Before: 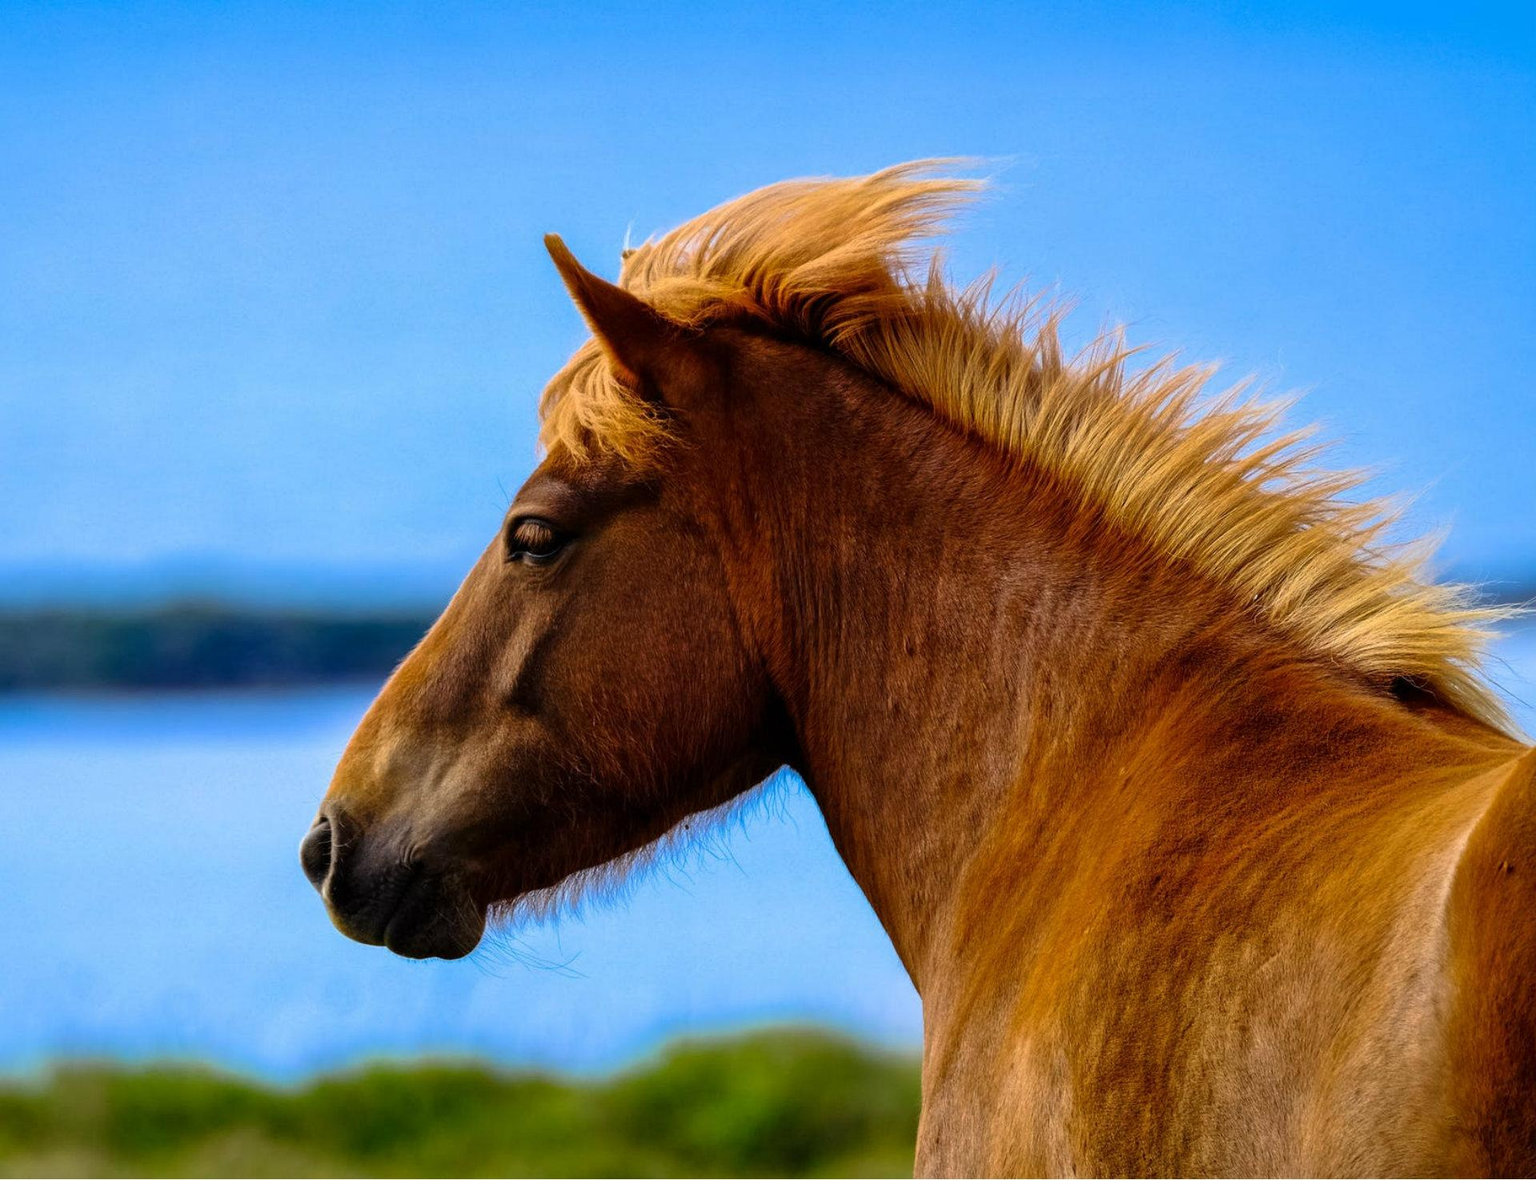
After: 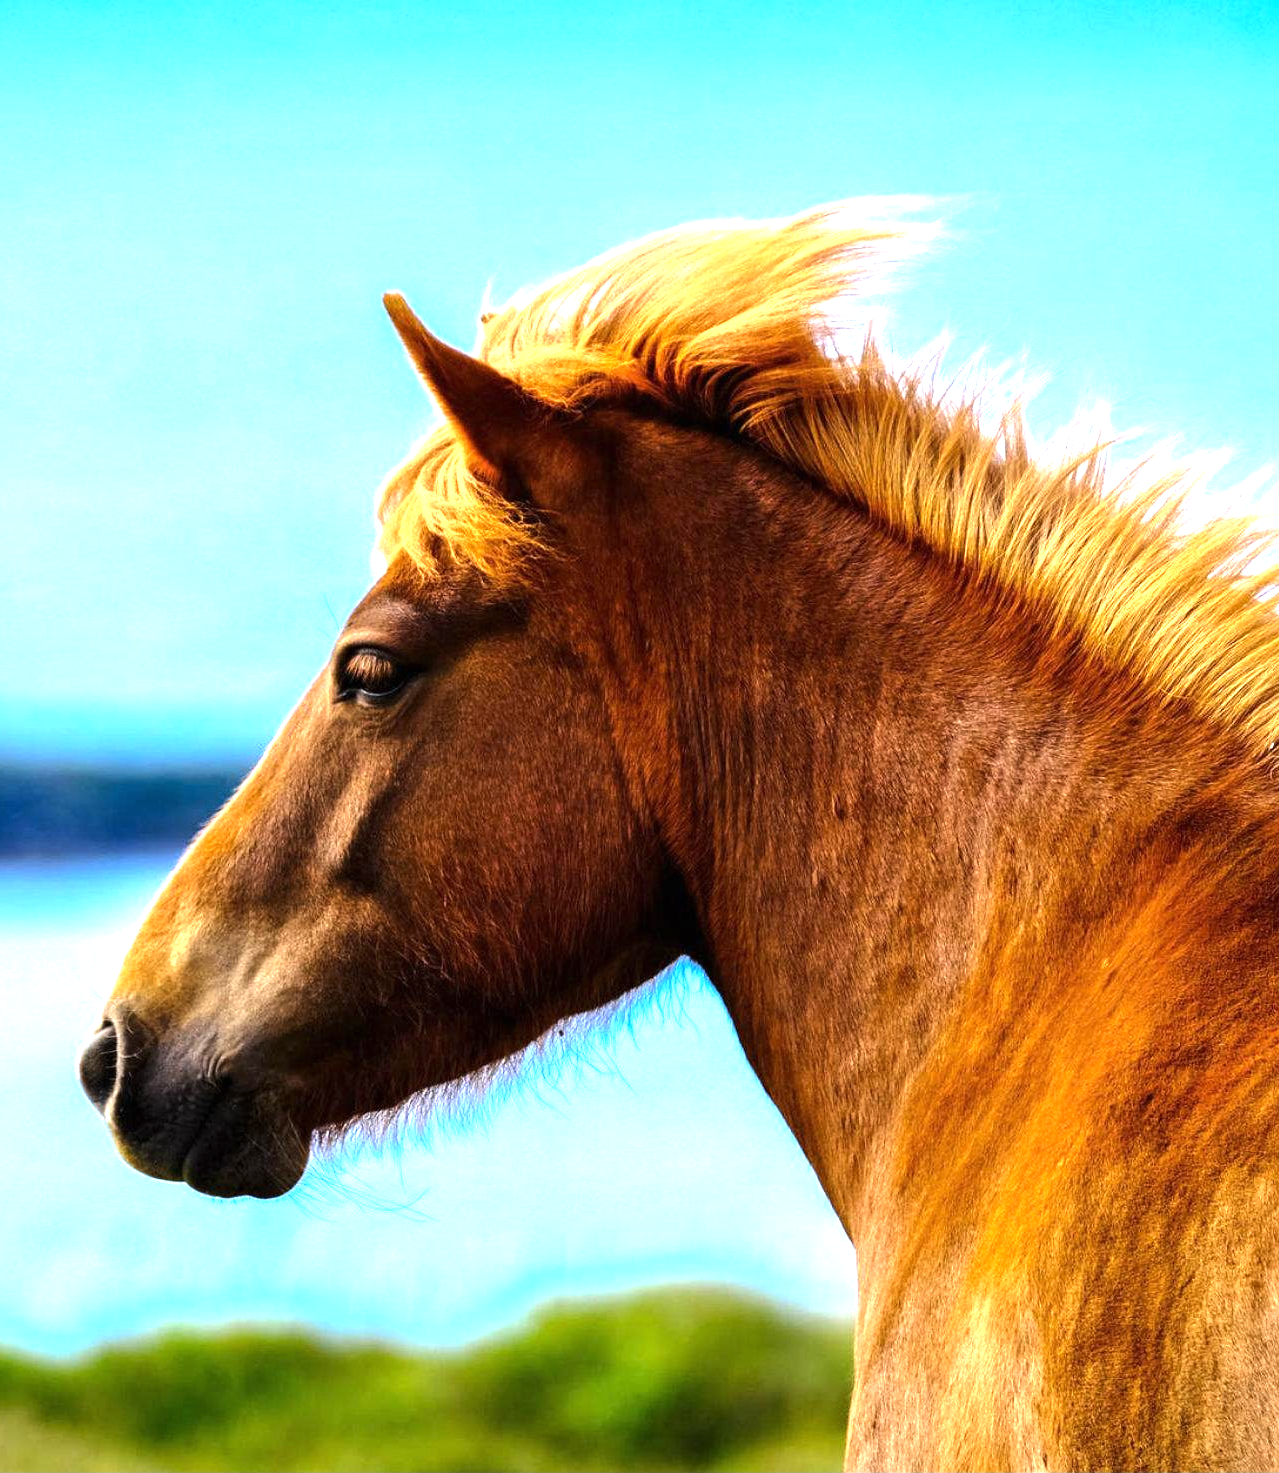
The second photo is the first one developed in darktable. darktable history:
exposure: black level correction 0, exposure 1.1 EV, compensate exposure bias true, compensate highlight preservation false
tone equalizer: -8 EV -0.417 EV, -7 EV -0.389 EV, -6 EV -0.333 EV, -5 EV -0.222 EV, -3 EV 0.222 EV, -2 EV 0.333 EV, -1 EV 0.389 EV, +0 EV 0.417 EV, edges refinement/feathering 500, mask exposure compensation -1.57 EV, preserve details no
crop and rotate: left 15.546%, right 17.787%
